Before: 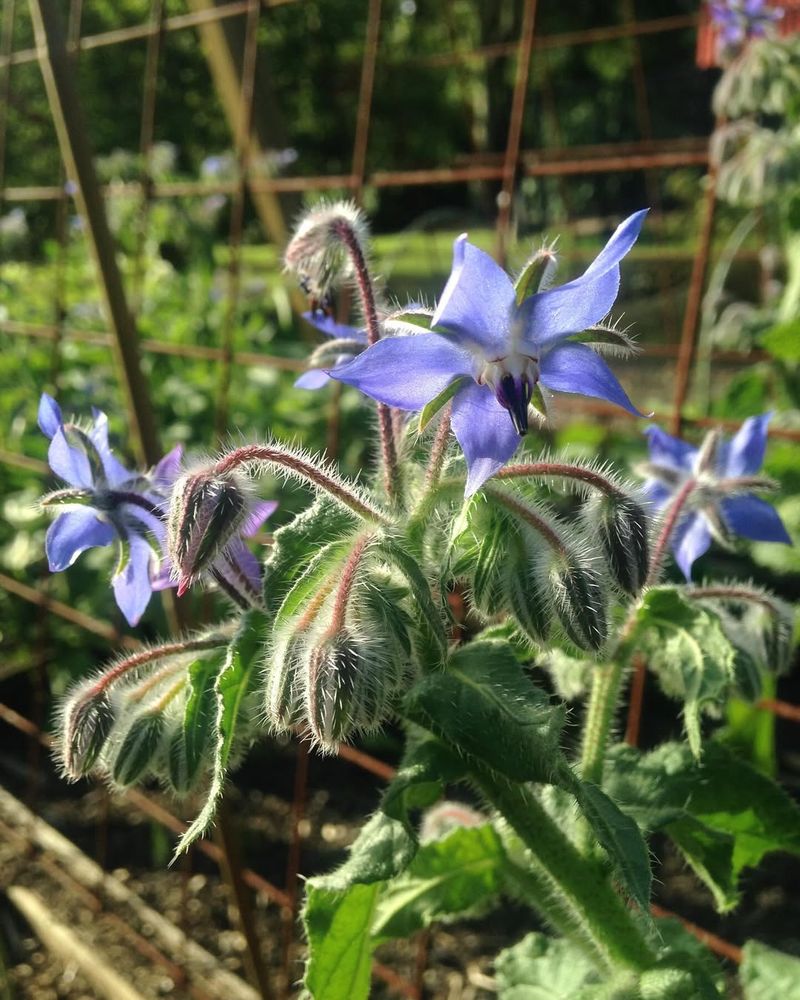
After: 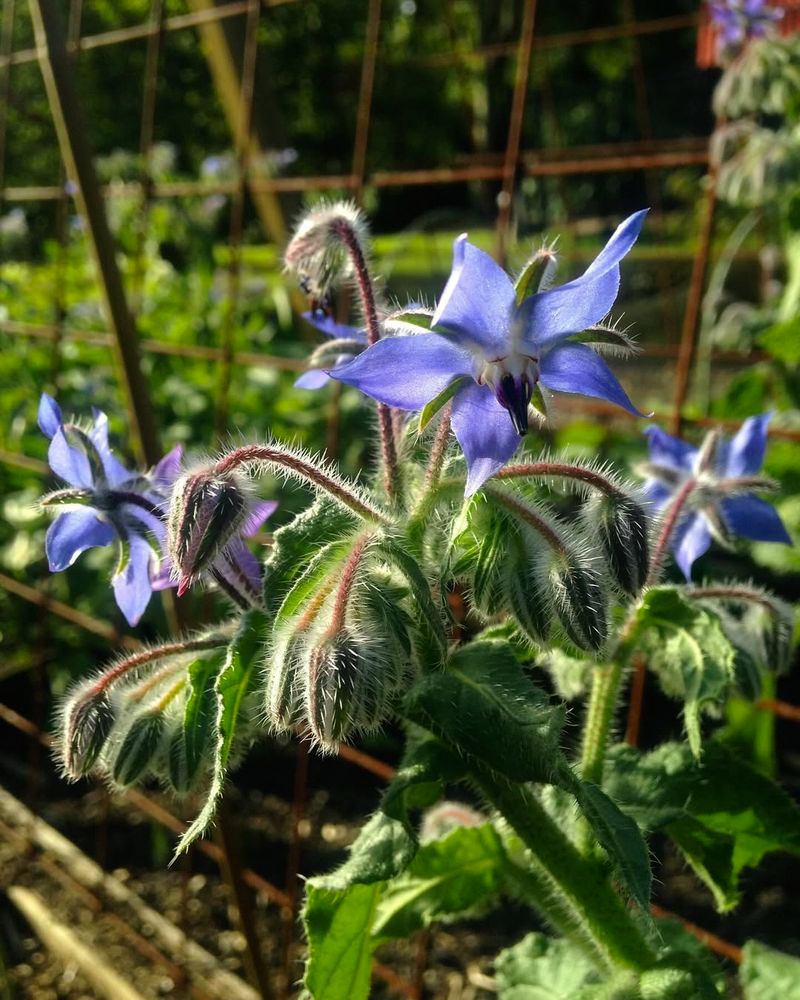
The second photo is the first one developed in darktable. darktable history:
exposure: compensate exposure bias true, compensate highlight preservation false
color balance rgb: power › luminance -14.902%, perceptual saturation grading › global saturation 25.384%
